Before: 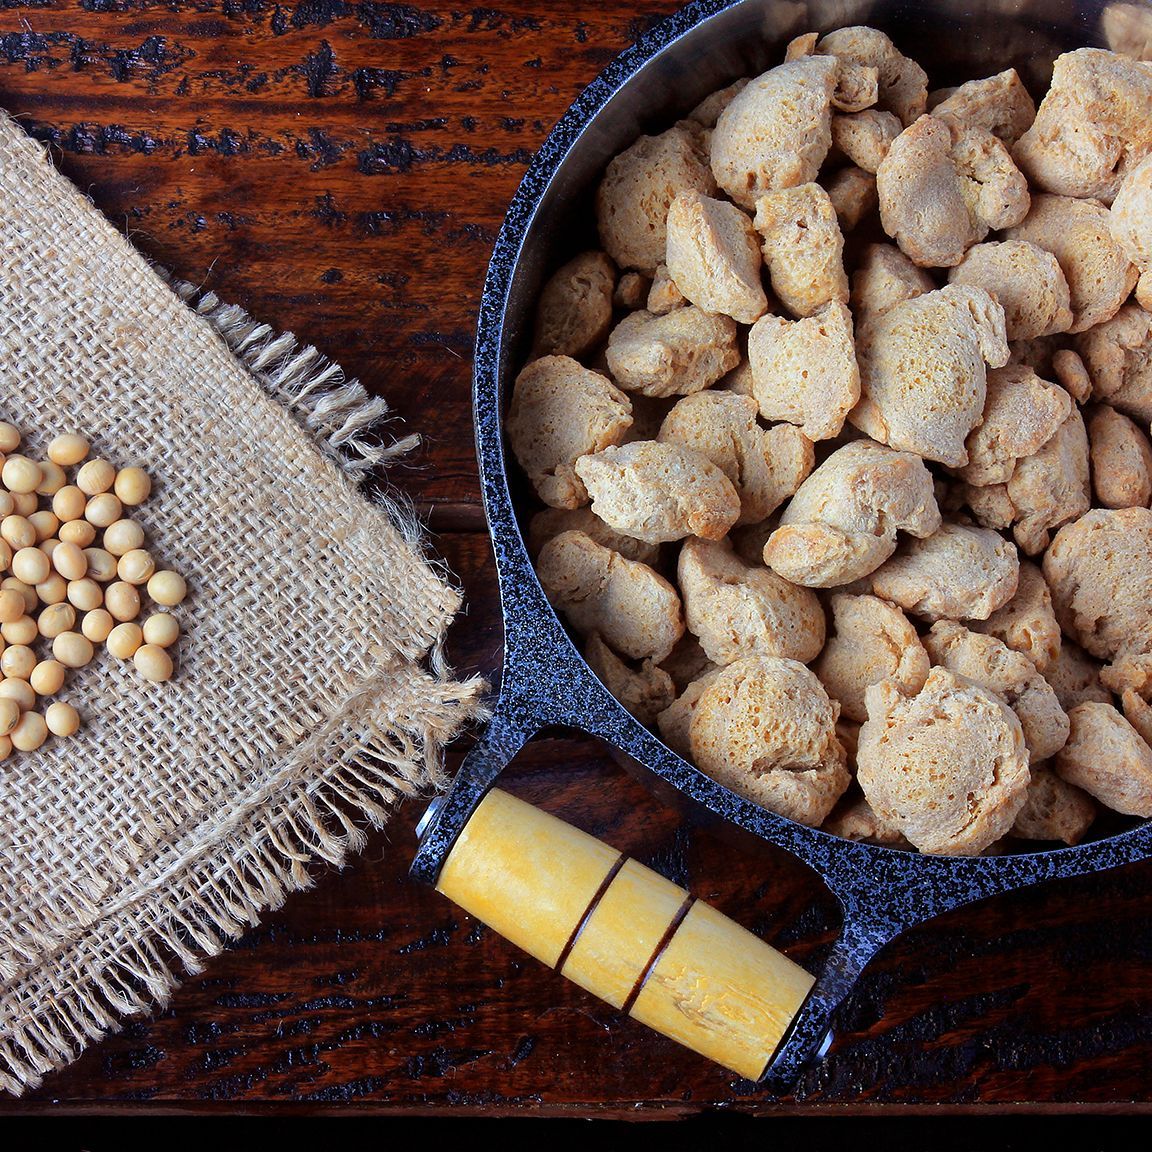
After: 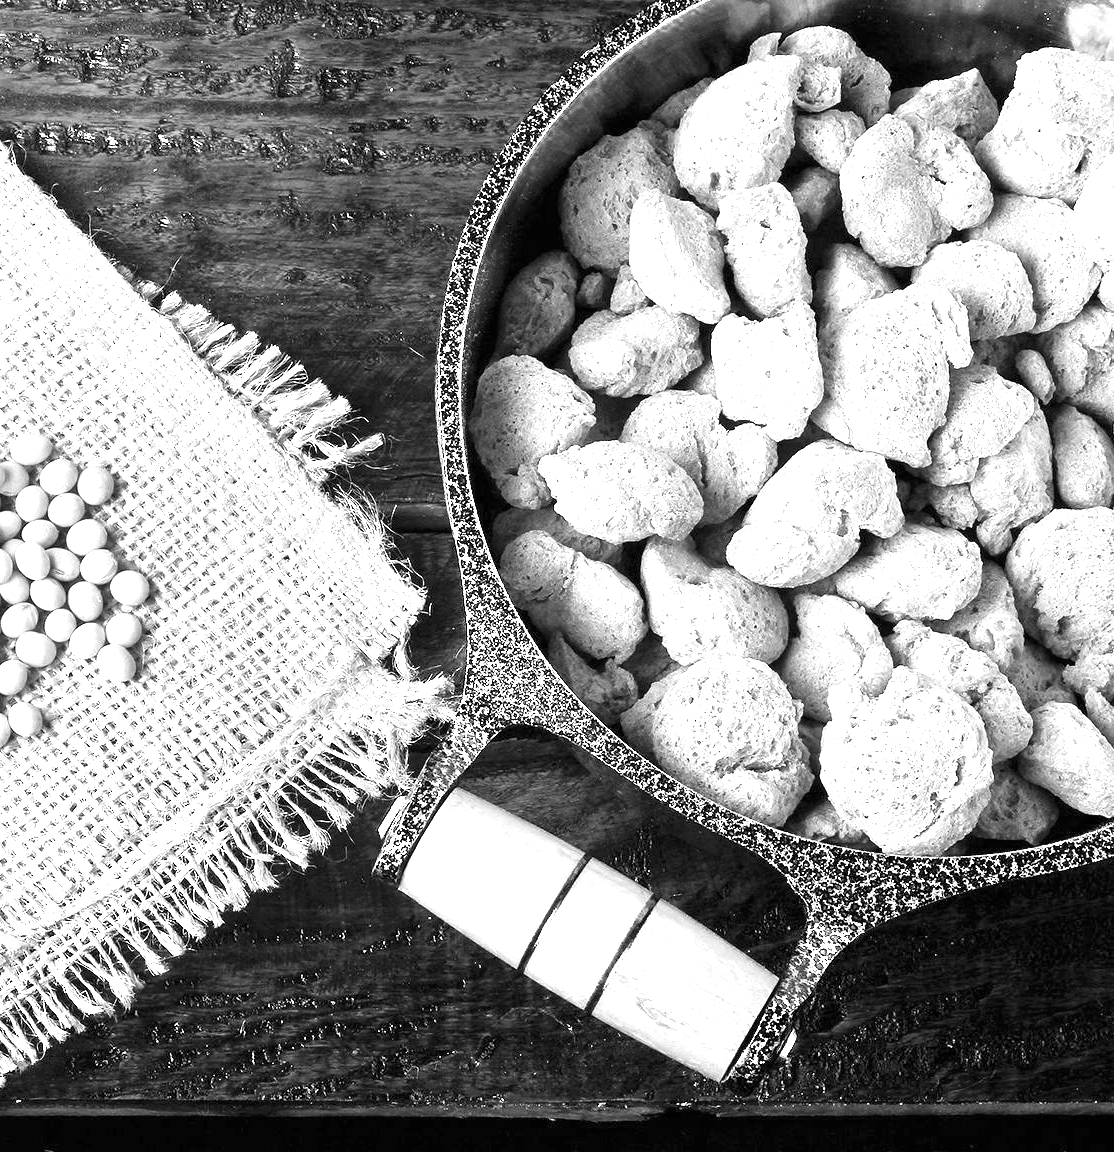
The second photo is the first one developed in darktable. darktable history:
crop and rotate: left 3.243%
contrast brightness saturation: brightness -0.022, saturation 0.348
exposure: black level correction 0, exposure 1.671 EV, compensate exposure bias true, compensate highlight preservation false
color calibration: illuminant Planckian (black body), x 0.368, y 0.361, temperature 4277.52 K, saturation algorithm version 1 (2020)
color zones: curves: ch0 [(0, 0.613) (0.01, 0.613) (0.245, 0.448) (0.498, 0.529) (0.642, 0.665) (0.879, 0.777) (0.99, 0.613)]; ch1 [(0, 0) (0.143, 0) (0.286, 0) (0.429, 0) (0.571, 0) (0.714, 0) (0.857, 0)]
color balance rgb: power › hue 211.65°, linear chroma grading › global chroma 9.691%, perceptual saturation grading › global saturation 20%, perceptual saturation grading › highlights -25.68%, perceptual saturation grading › shadows 50.108%
